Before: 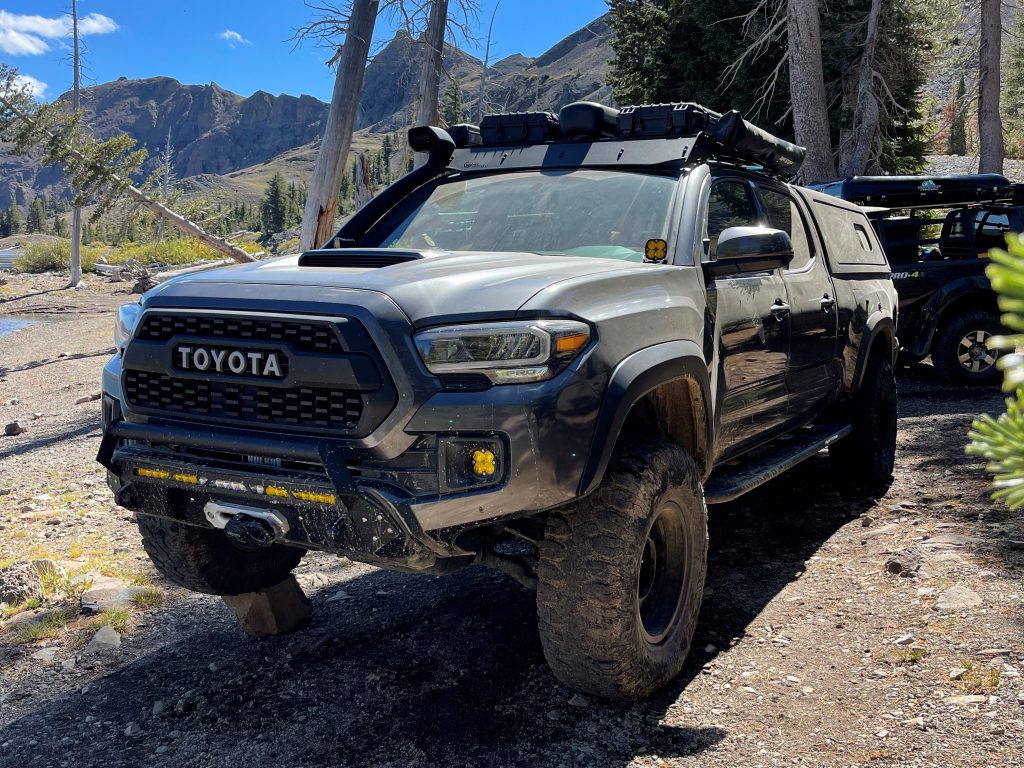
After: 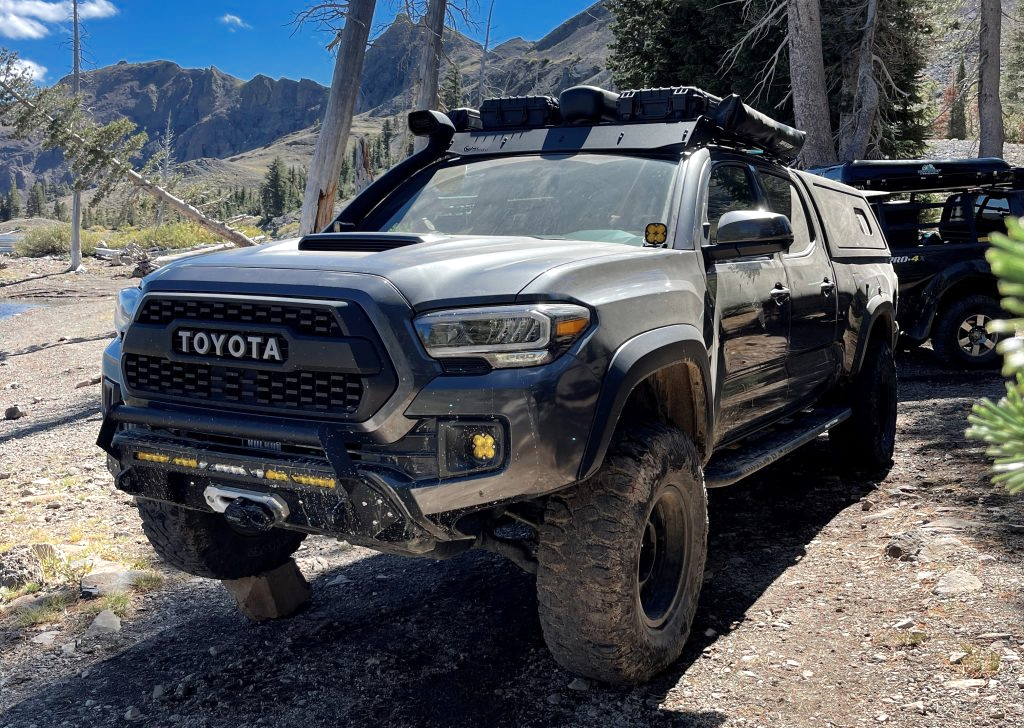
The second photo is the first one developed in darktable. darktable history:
exposure: exposure 0.299 EV, compensate highlight preservation false
crop and rotate: top 2.122%, bottom 3.022%
color zones: curves: ch0 [(0, 0.5) (0.125, 0.4) (0.25, 0.5) (0.375, 0.4) (0.5, 0.4) (0.625, 0.35) (0.75, 0.35) (0.875, 0.5)]; ch1 [(0, 0.35) (0.125, 0.45) (0.25, 0.35) (0.375, 0.35) (0.5, 0.35) (0.625, 0.35) (0.75, 0.45) (0.875, 0.35)]; ch2 [(0, 0.6) (0.125, 0.5) (0.25, 0.5) (0.375, 0.6) (0.5, 0.6) (0.625, 0.5) (0.75, 0.5) (0.875, 0.5)]
